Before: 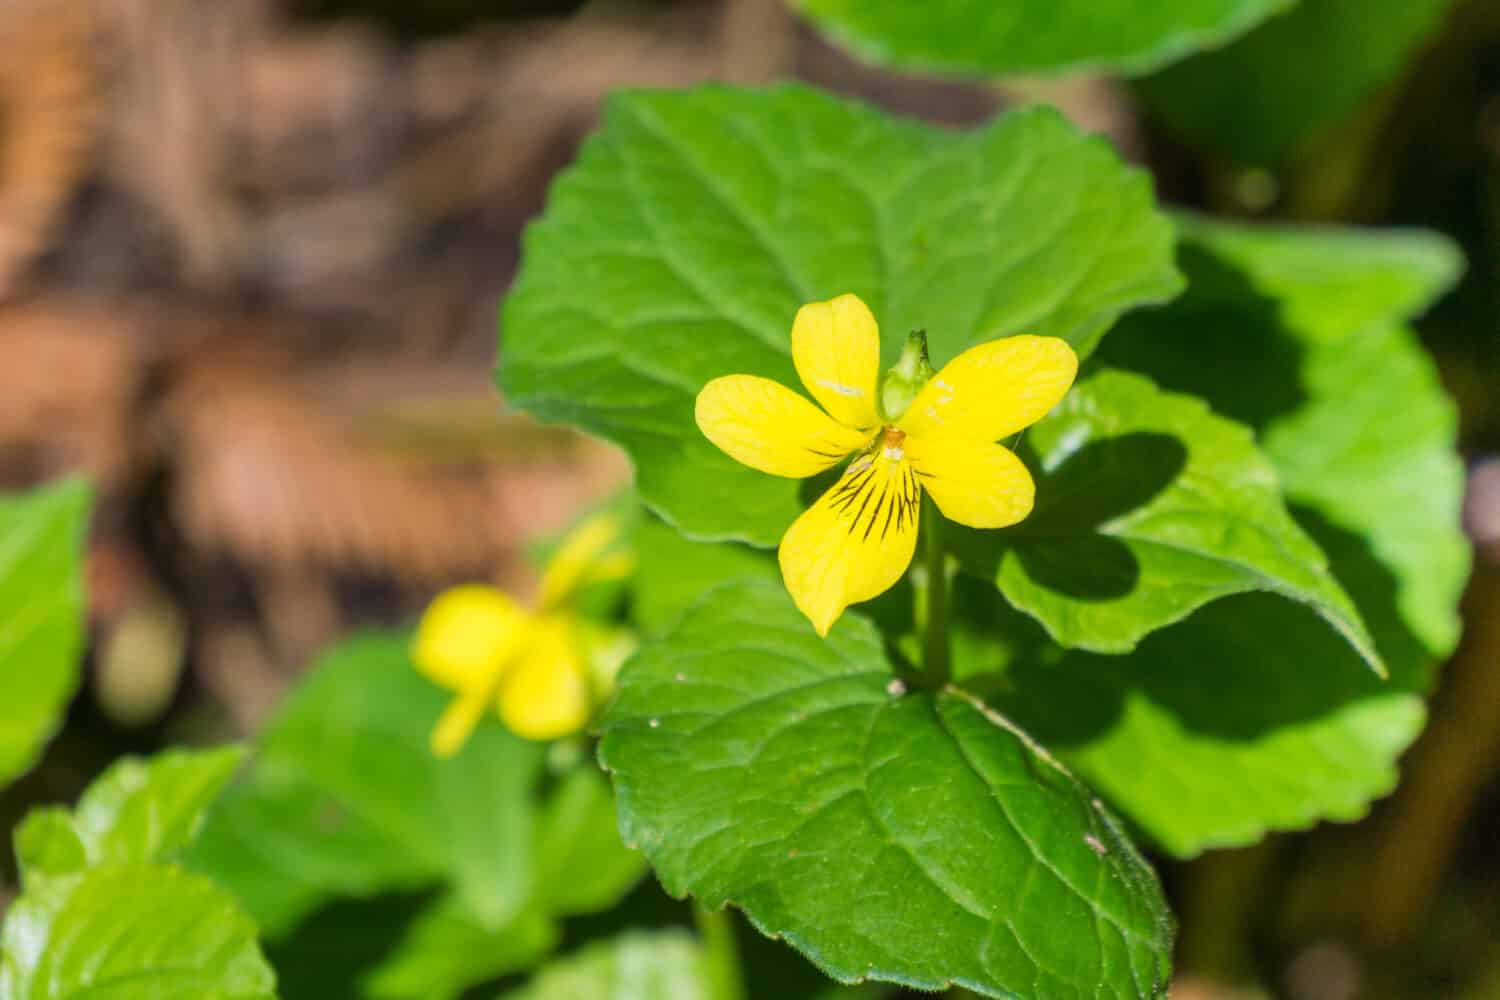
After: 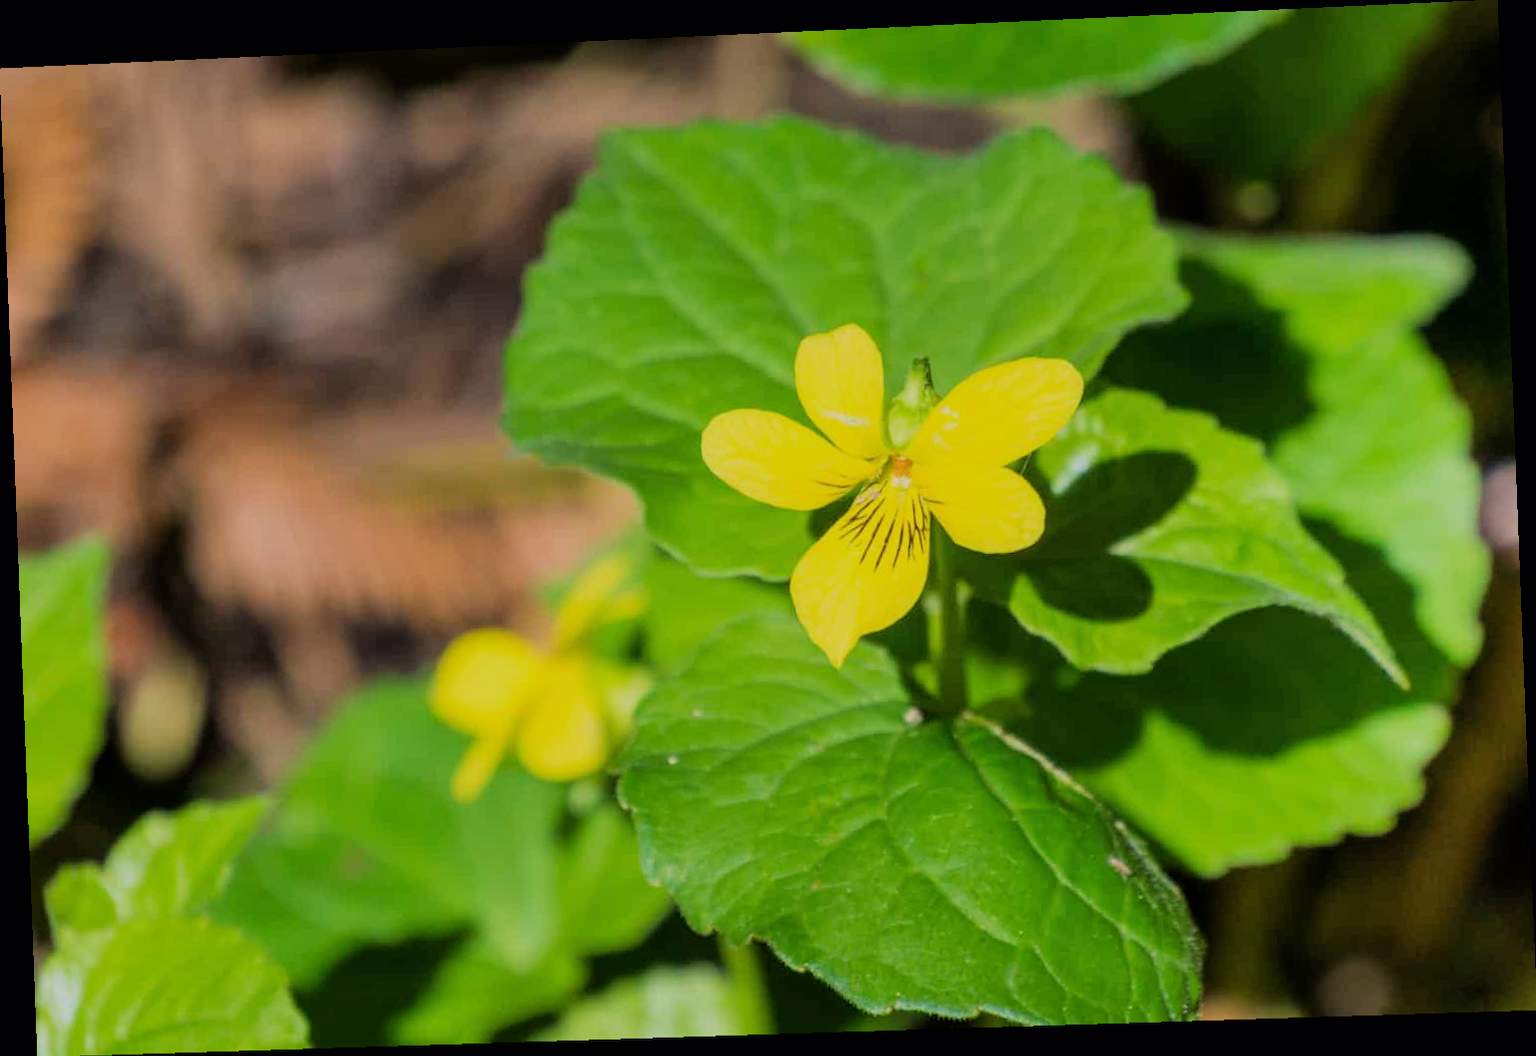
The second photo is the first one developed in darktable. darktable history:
rotate and perspective: rotation -2.22°, lens shift (horizontal) -0.022, automatic cropping off
filmic rgb: black relative exposure -7.65 EV, white relative exposure 4.56 EV, hardness 3.61, color science v6 (2022)
